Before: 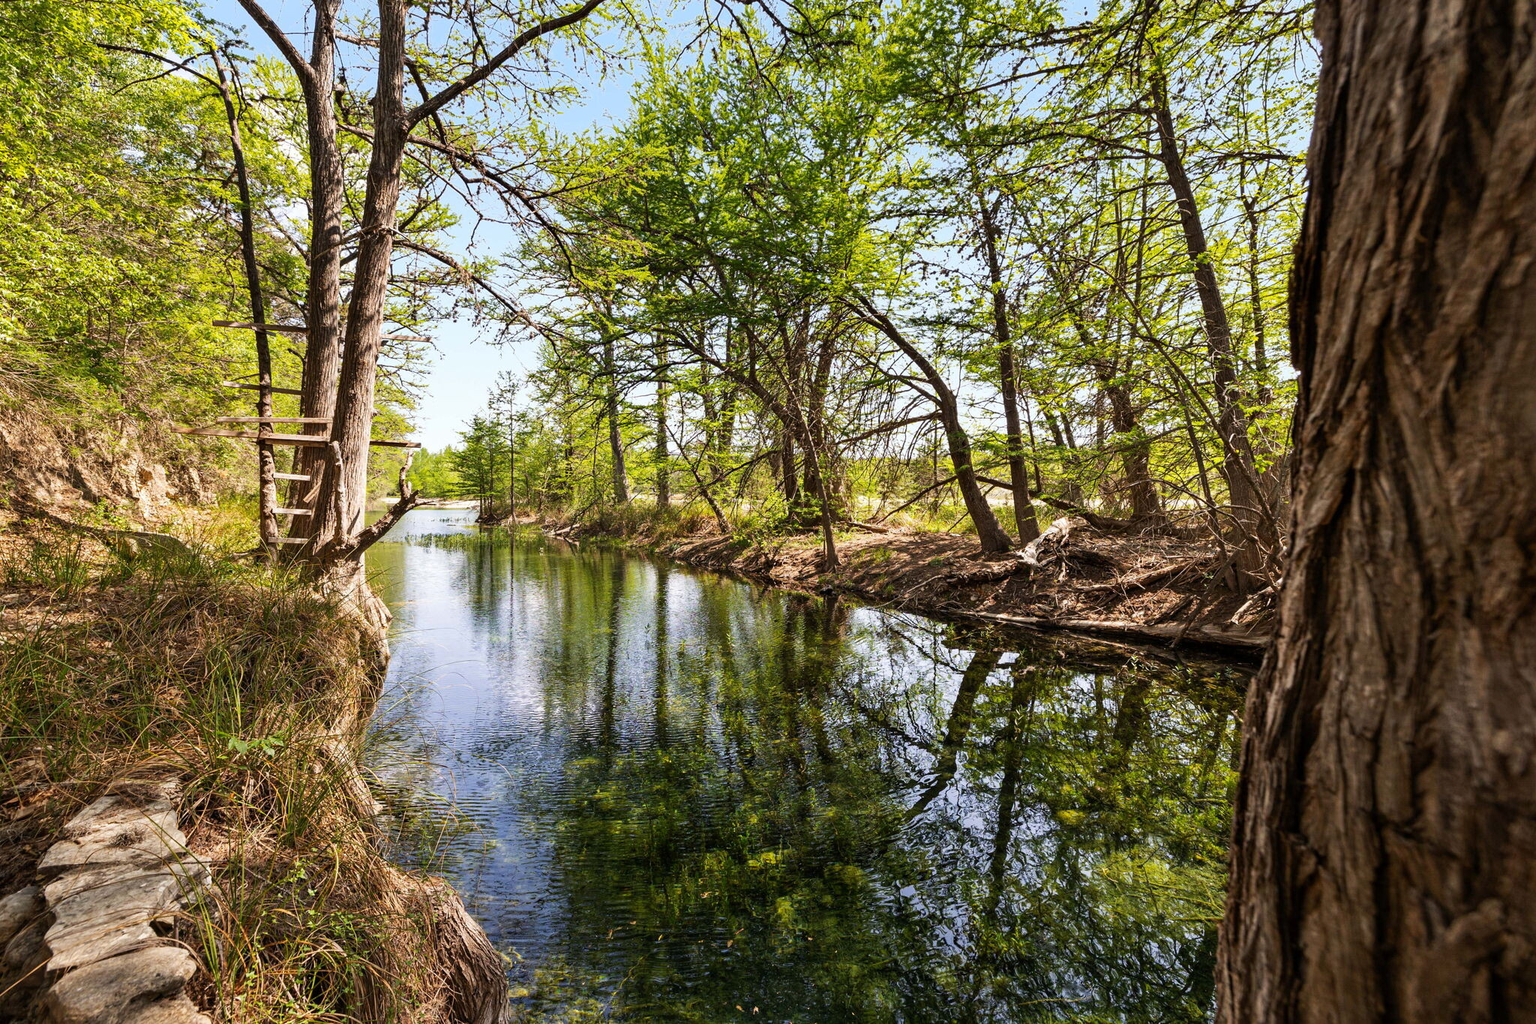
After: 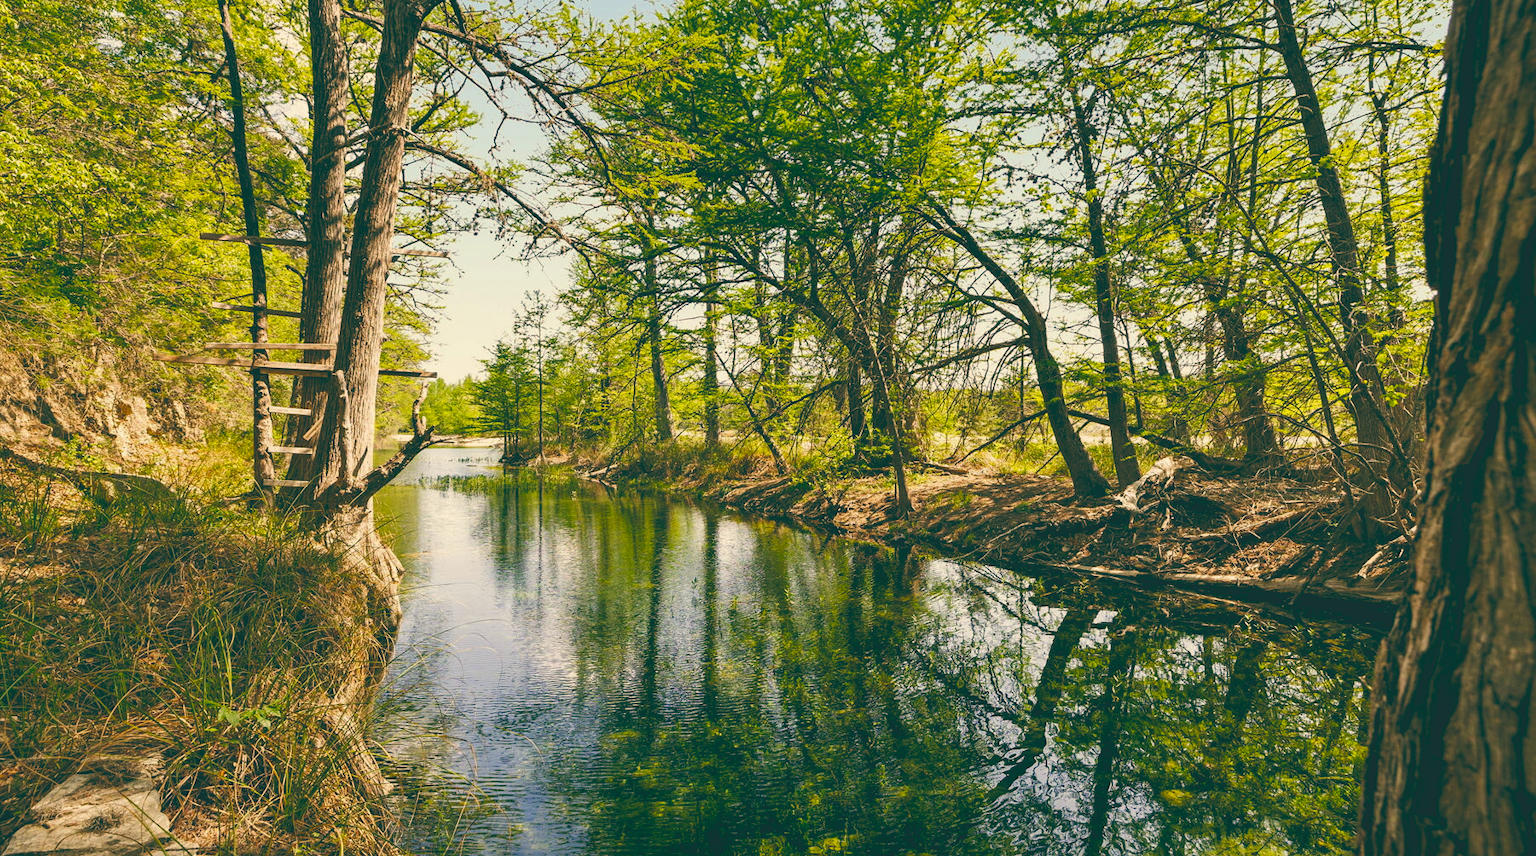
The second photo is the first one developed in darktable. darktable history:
crop and rotate: left 2.425%, top 11.305%, right 9.6%, bottom 15.08%
color balance: lift [1.005, 0.99, 1.007, 1.01], gamma [1, 1.034, 1.032, 0.966], gain [0.873, 1.055, 1.067, 0.933]
color balance rgb: shadows lift › chroma 2%, shadows lift › hue 247.2°, power › chroma 0.3%, power › hue 25.2°, highlights gain › chroma 3%, highlights gain › hue 60°, global offset › luminance 2%, perceptual saturation grading › global saturation 20%, perceptual saturation grading › highlights -20%, perceptual saturation grading › shadows 30%
